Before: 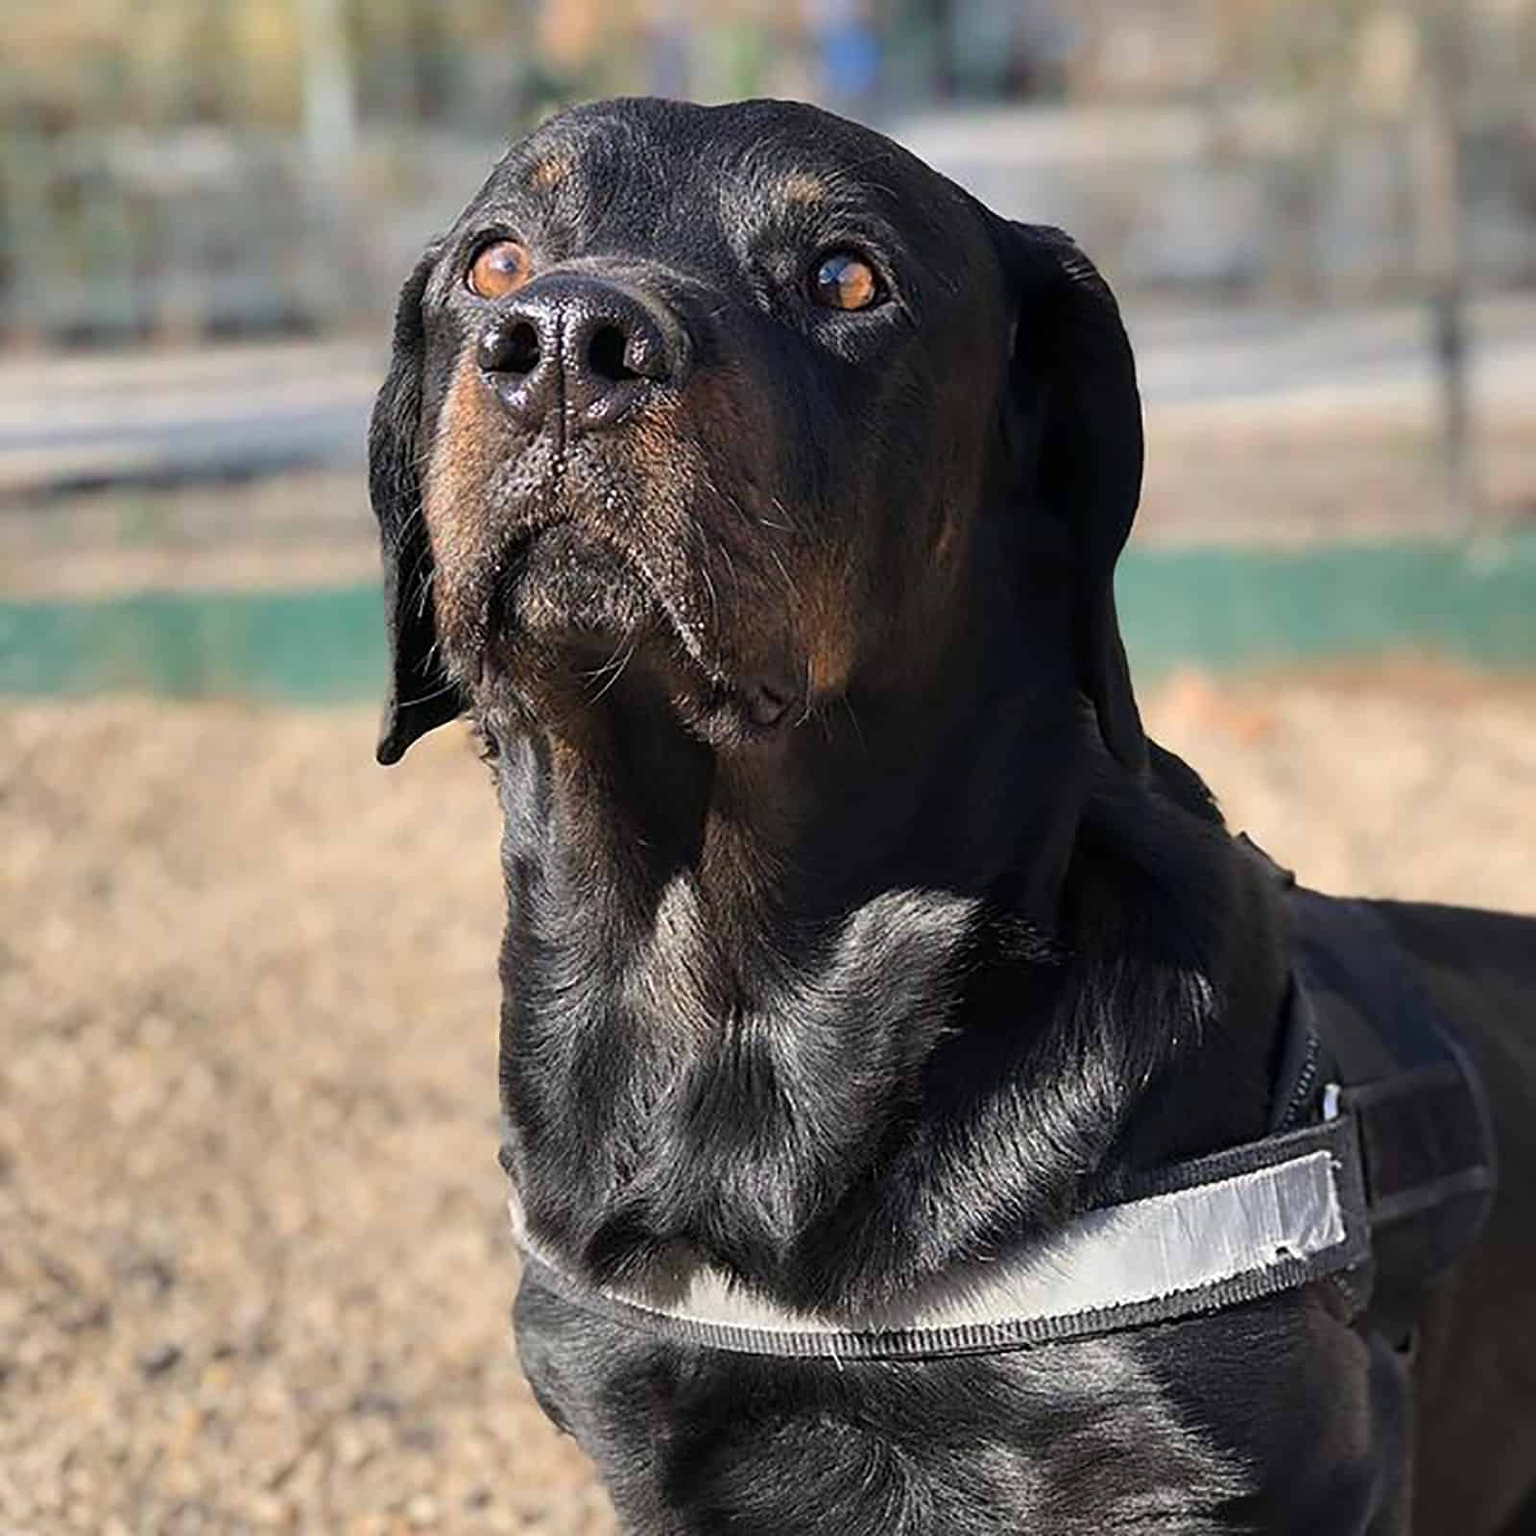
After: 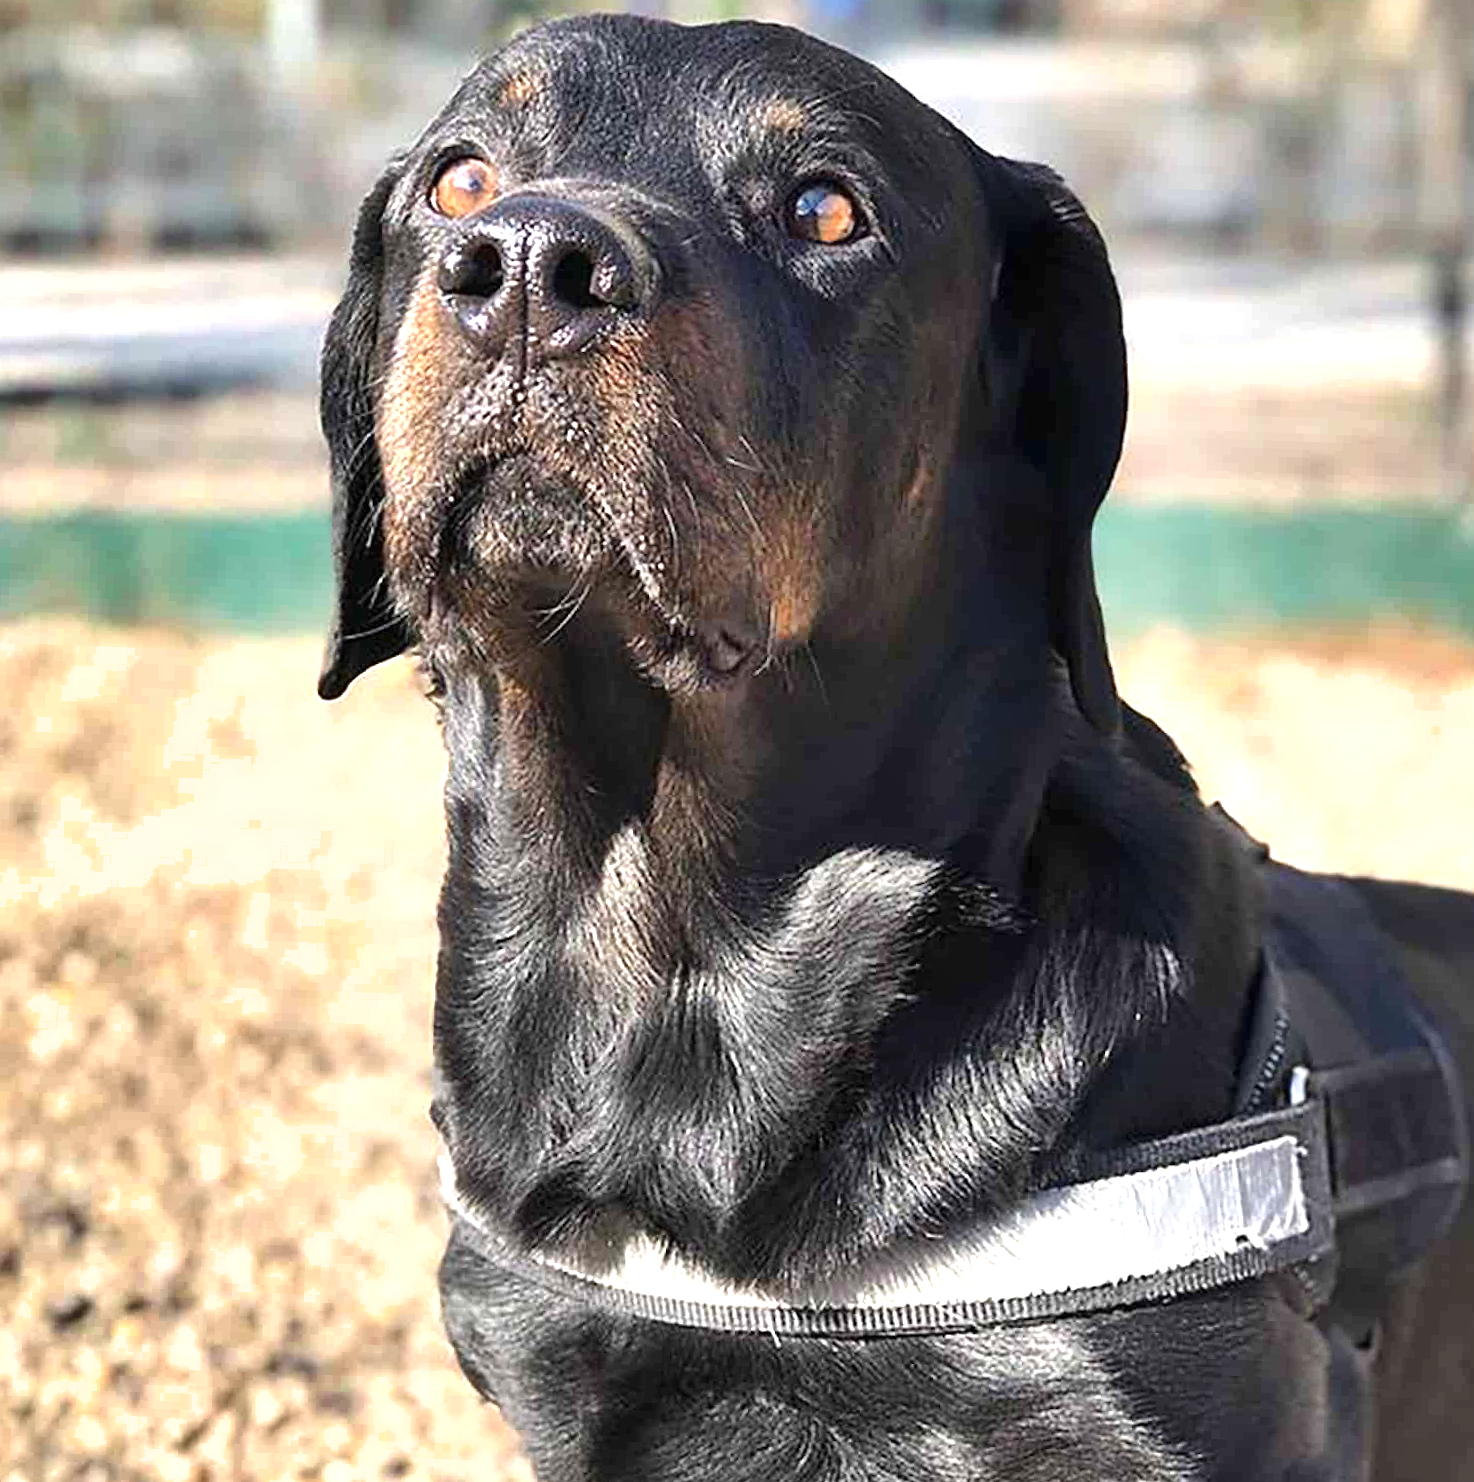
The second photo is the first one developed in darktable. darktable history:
tone equalizer: edges refinement/feathering 500, mask exposure compensation -1.57 EV, preserve details no
crop and rotate: angle -2.07°, left 3.116%, top 3.633%, right 1.436%, bottom 0.436%
color zones: mix 34.13%
exposure: black level correction 0, exposure 0.898 EV, compensate highlight preservation false
shadows and highlights: white point adjustment 0.045, soften with gaussian
